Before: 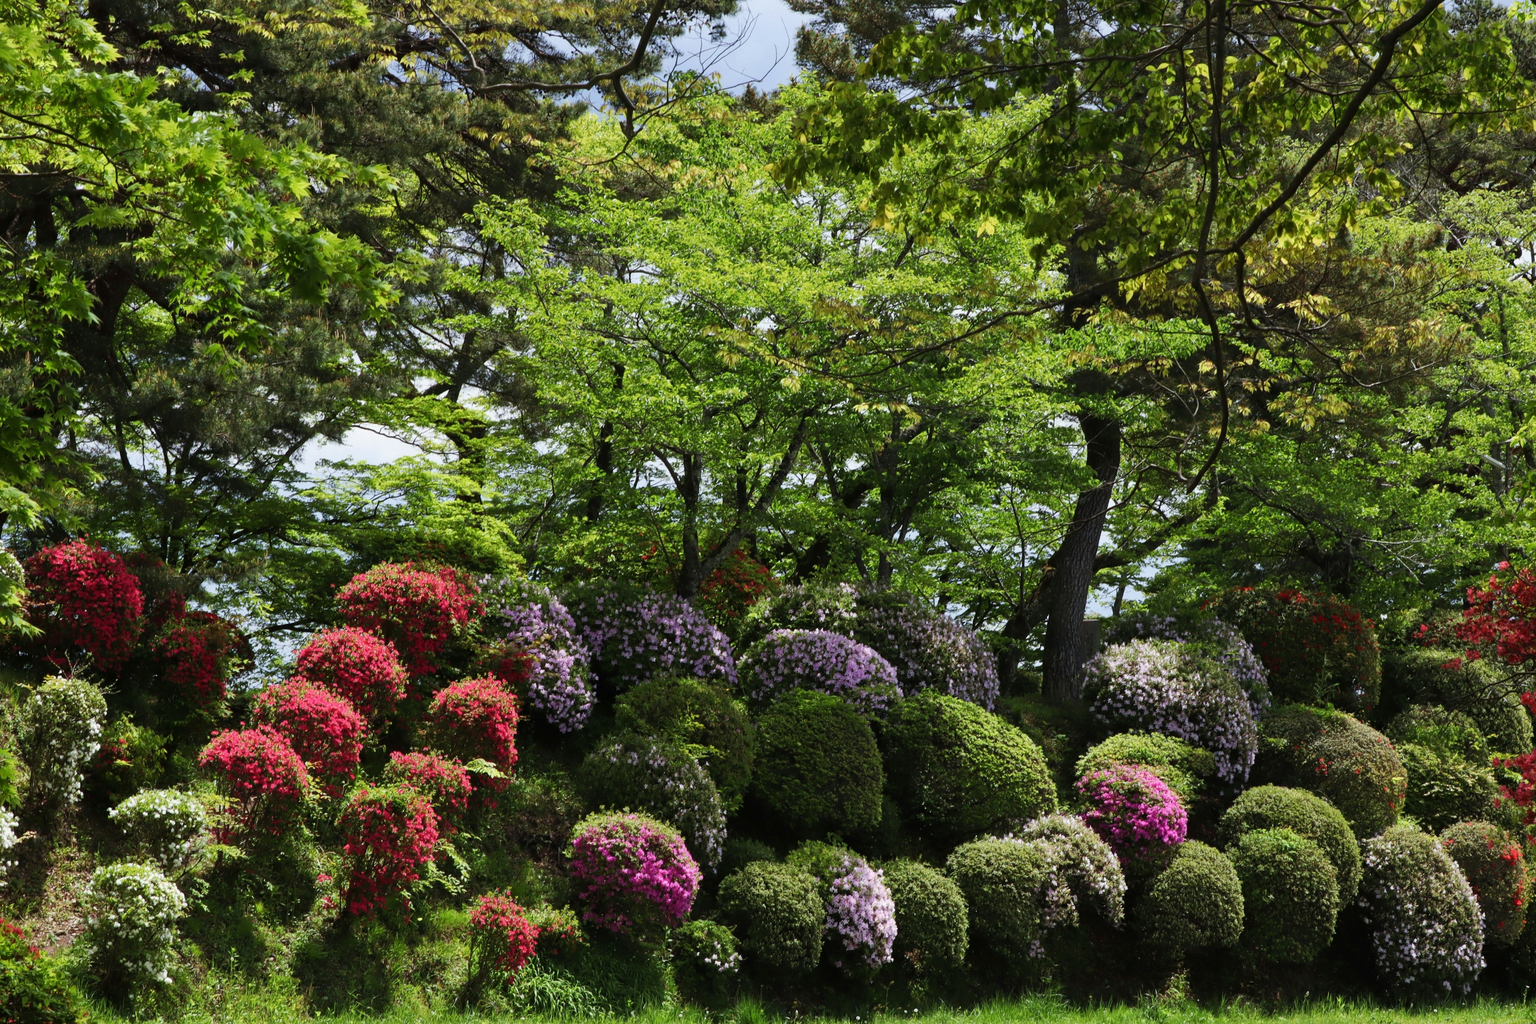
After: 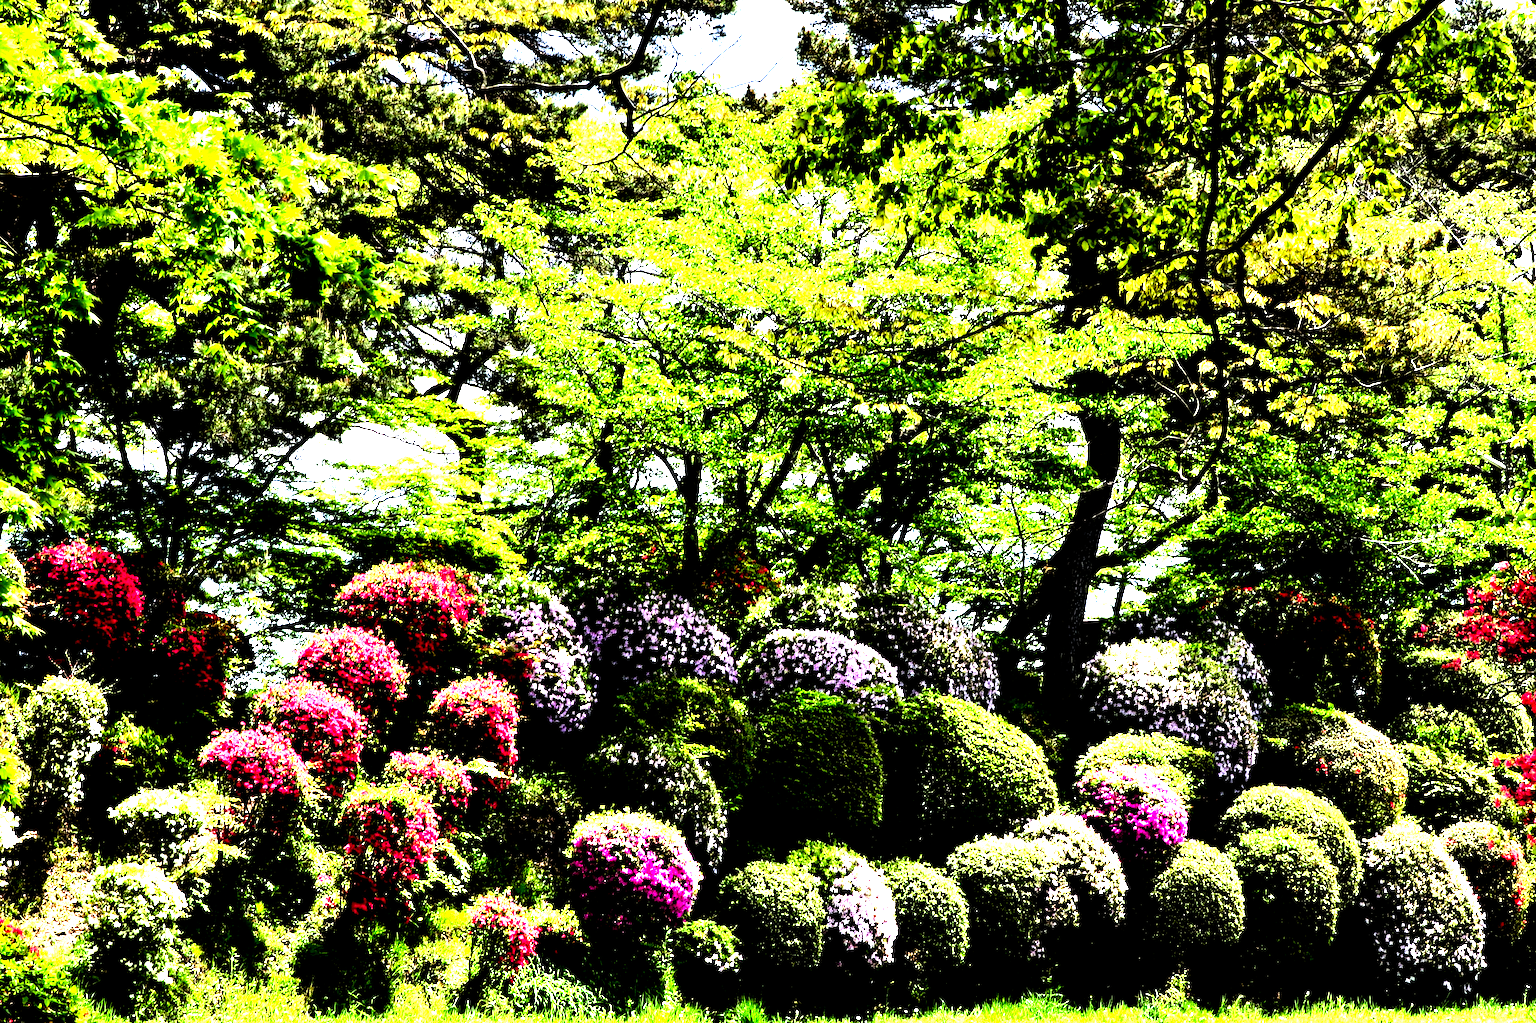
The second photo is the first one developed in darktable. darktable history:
tone equalizer: -7 EV 0.149 EV, -6 EV 0.627 EV, -5 EV 1.13 EV, -4 EV 1.34 EV, -3 EV 1.14 EV, -2 EV 0.6 EV, -1 EV 0.168 EV, smoothing diameter 24.97%, edges refinement/feathering 6.64, preserve details guided filter
levels: levels [0, 0.281, 0.562]
contrast brightness saturation: contrast 0.123, brightness -0.123, saturation 0.196
filmic rgb: middle gray luminance 13.6%, black relative exposure -1.89 EV, white relative exposure 3.08 EV, target black luminance 0%, hardness 1.81, latitude 58.79%, contrast 1.741, highlights saturation mix 5.83%, shadows ↔ highlights balance -37.37%, color science v6 (2022)
